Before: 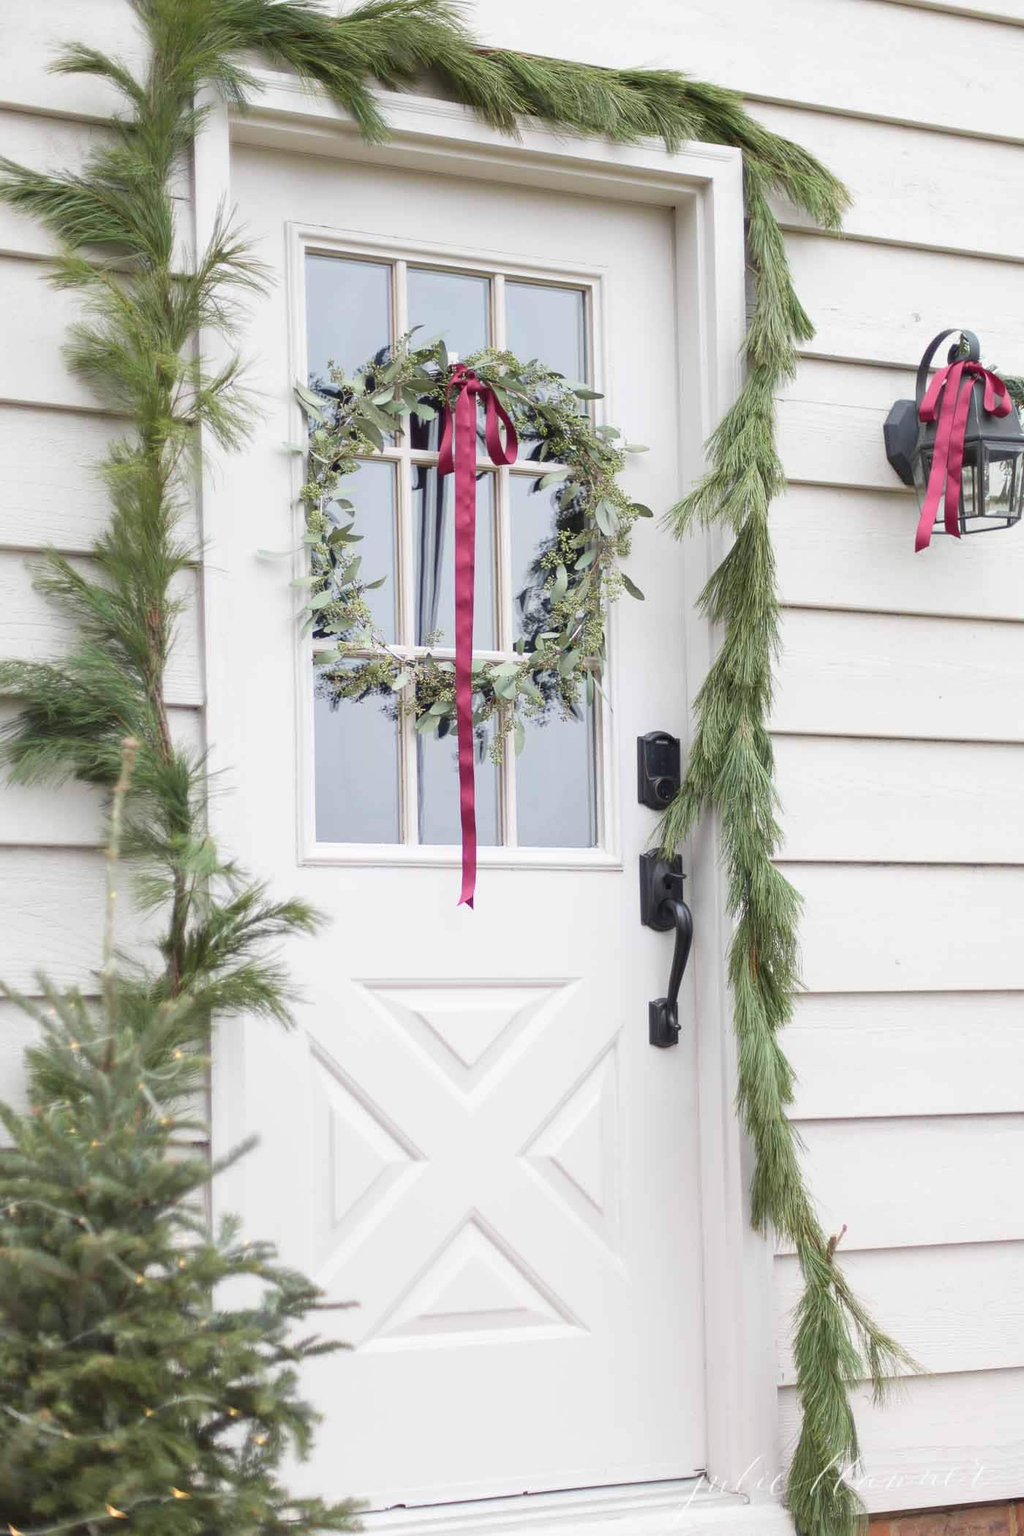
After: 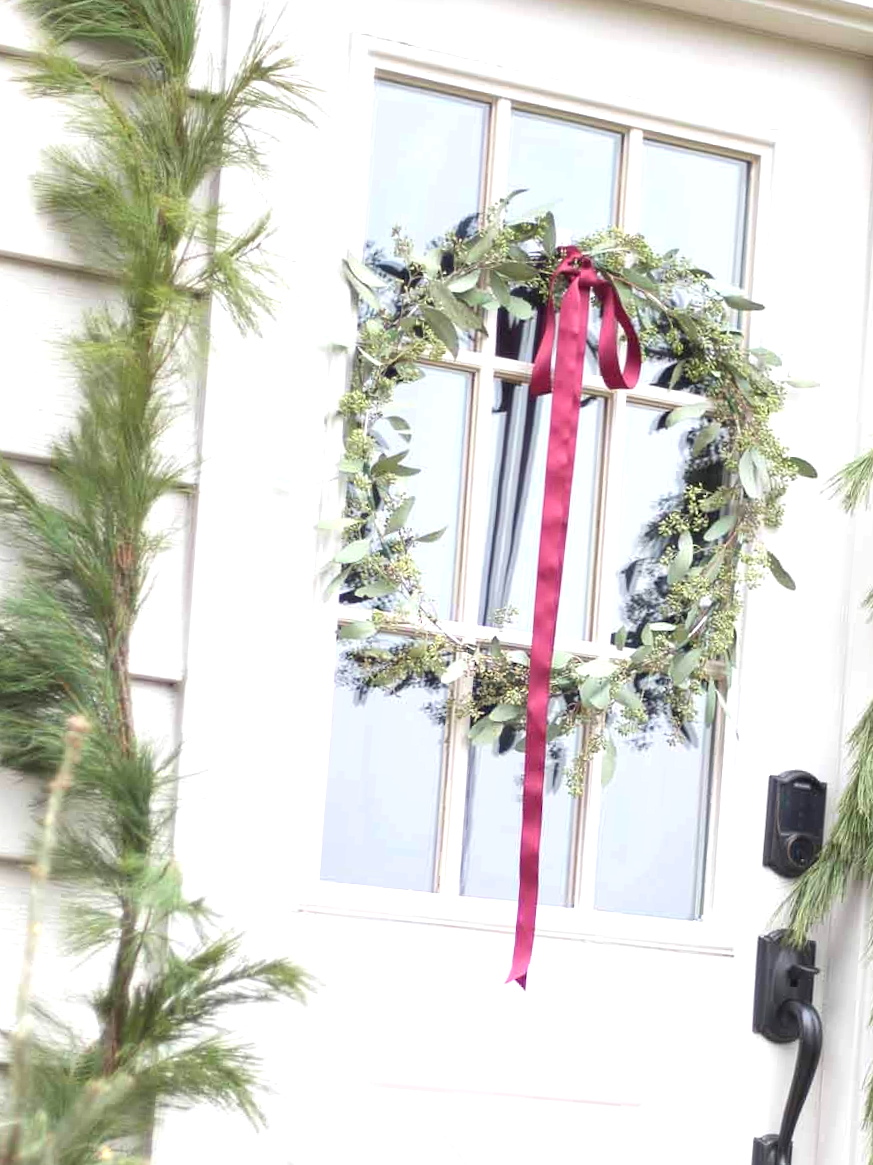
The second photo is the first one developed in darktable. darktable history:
crop and rotate: angle -4.99°, left 2.122%, top 6.945%, right 27.566%, bottom 30.519%
exposure: black level correction 0, exposure 0.7 EV, compensate exposure bias true, compensate highlight preservation false
